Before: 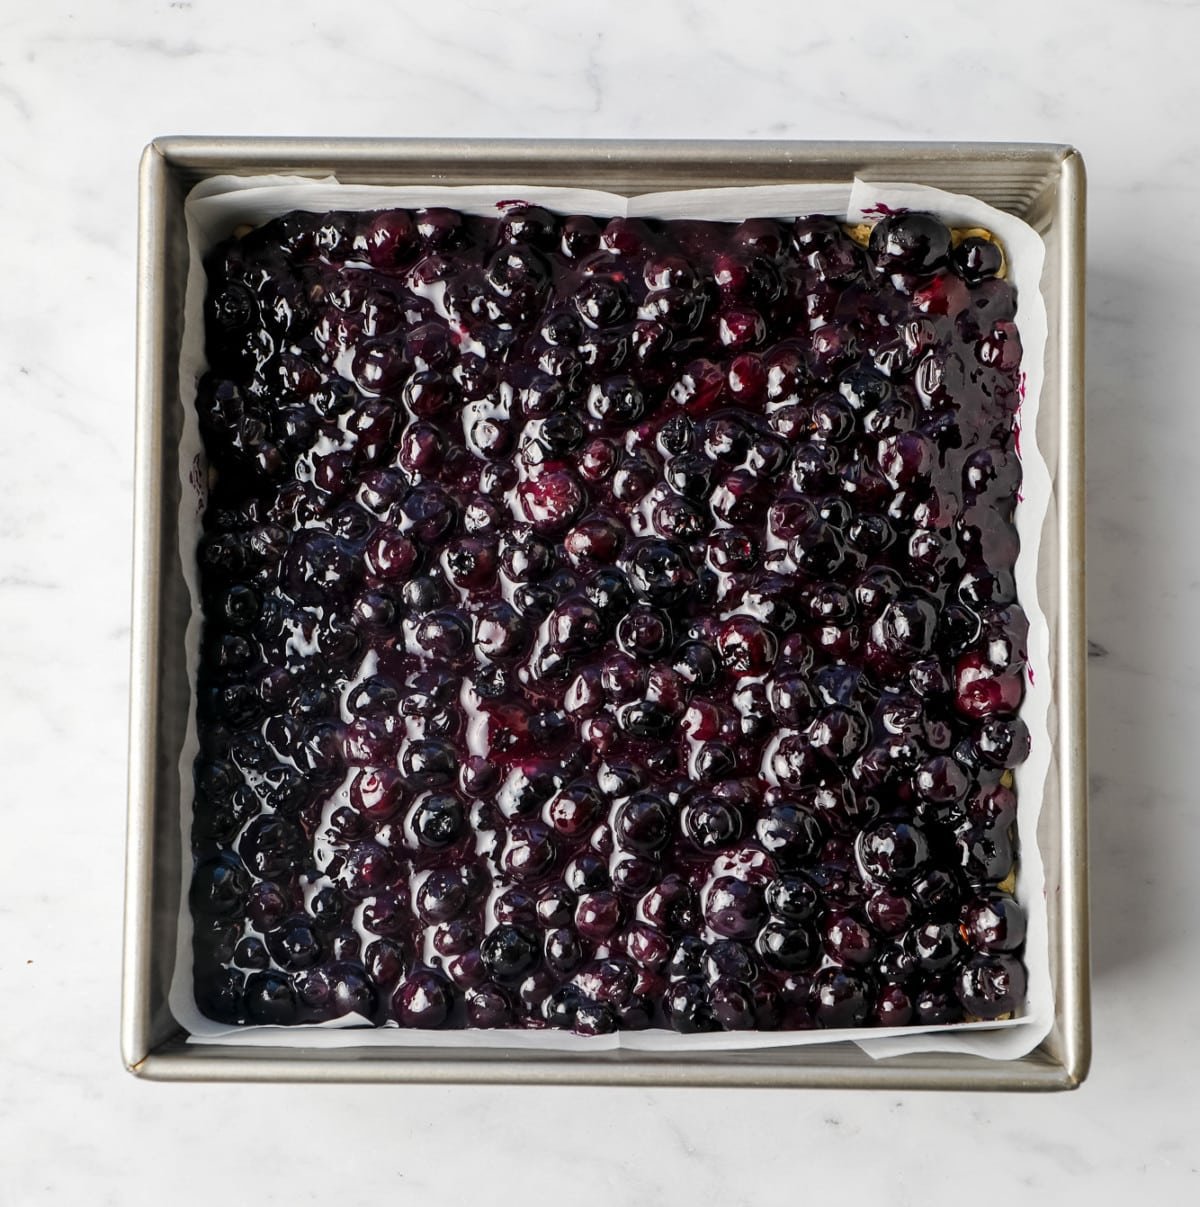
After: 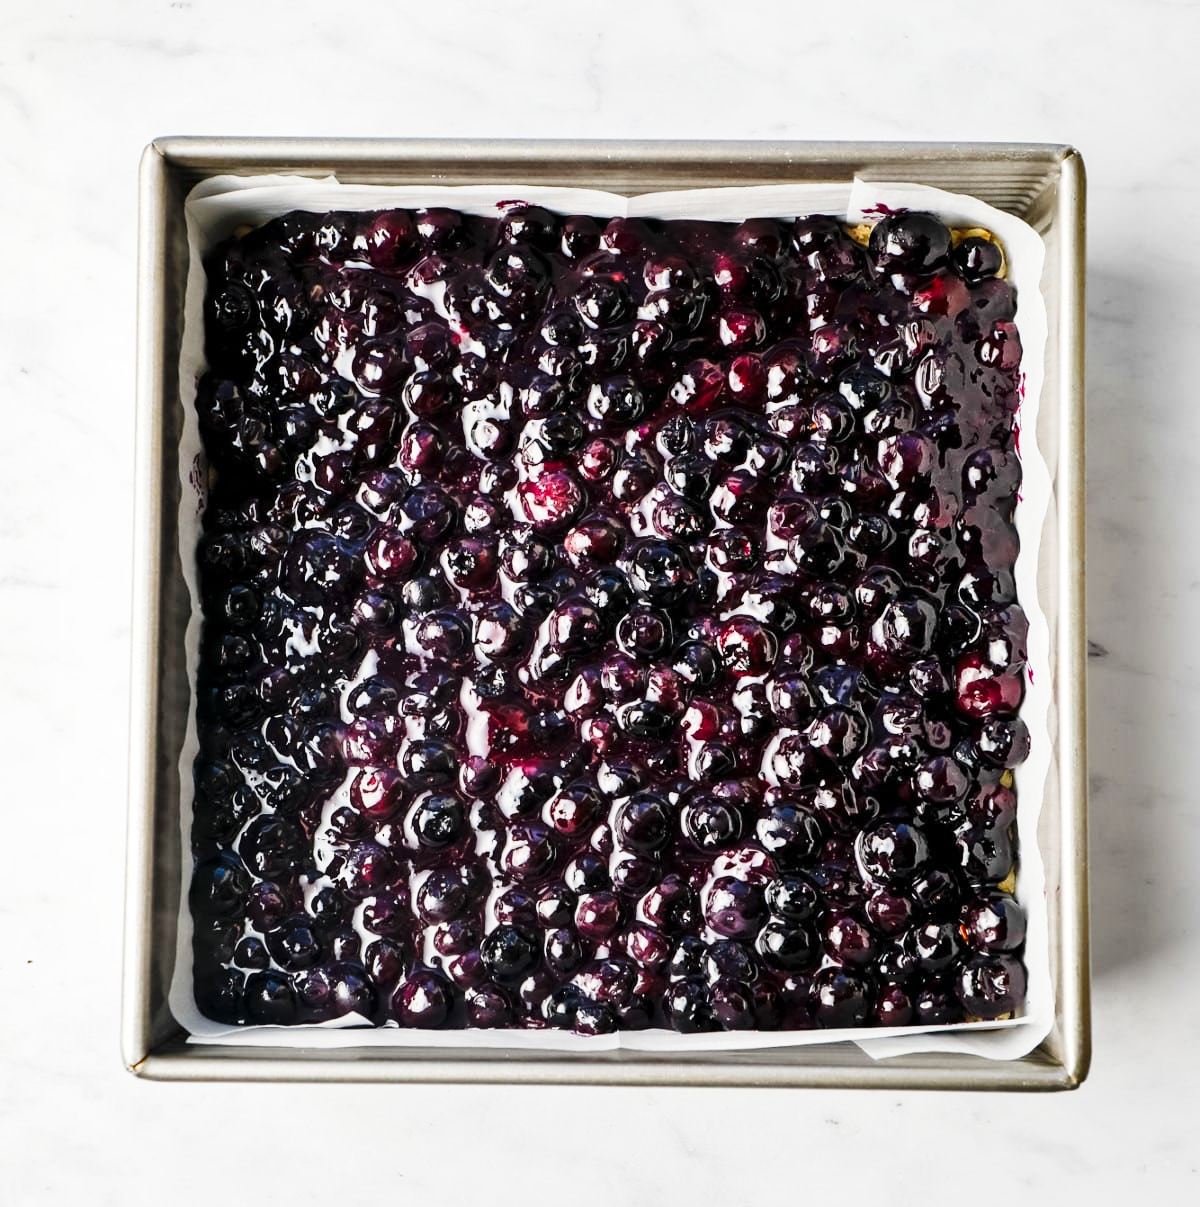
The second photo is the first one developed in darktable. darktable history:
shadows and highlights: low approximation 0.01, soften with gaussian
base curve: curves: ch0 [(0, 0) (0.028, 0.03) (0.121, 0.232) (0.46, 0.748) (0.859, 0.968) (1, 1)], preserve colors none
